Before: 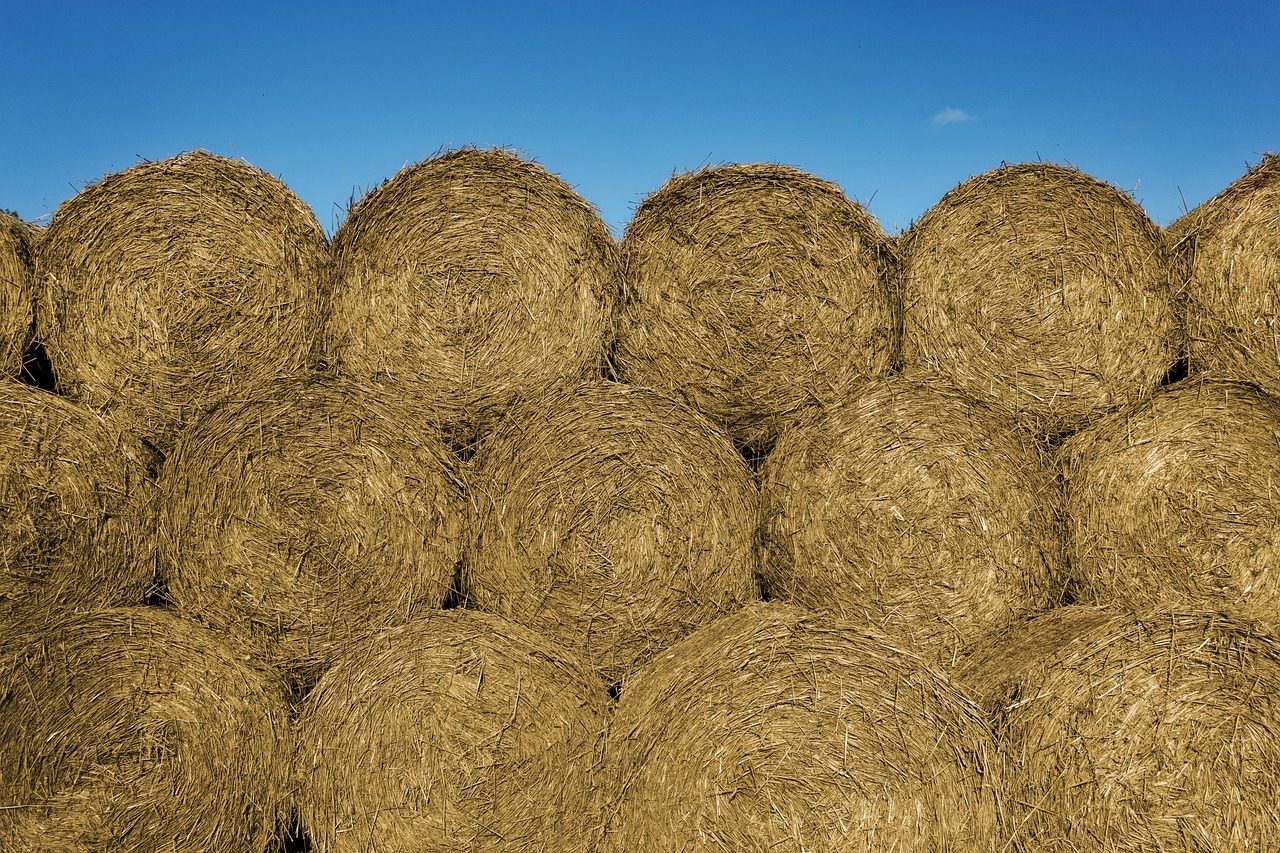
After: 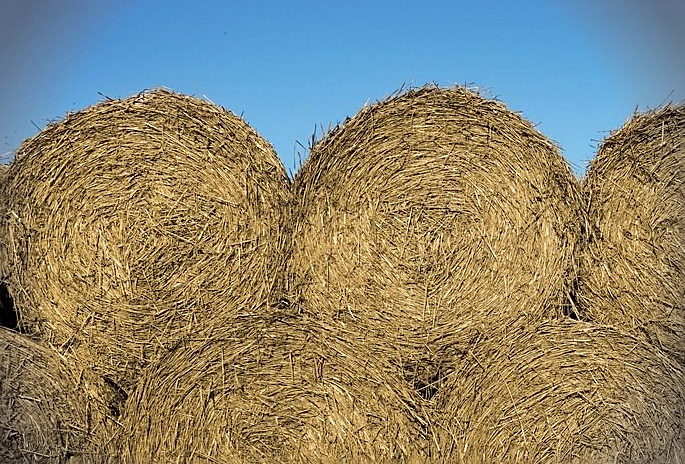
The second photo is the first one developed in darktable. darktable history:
sharpen: on, module defaults
crop and rotate: left 3.037%, top 7.468%, right 43.378%, bottom 38.025%
contrast brightness saturation: brightness 0.126
vignetting: fall-off start 87.56%, fall-off radius 25.81%
